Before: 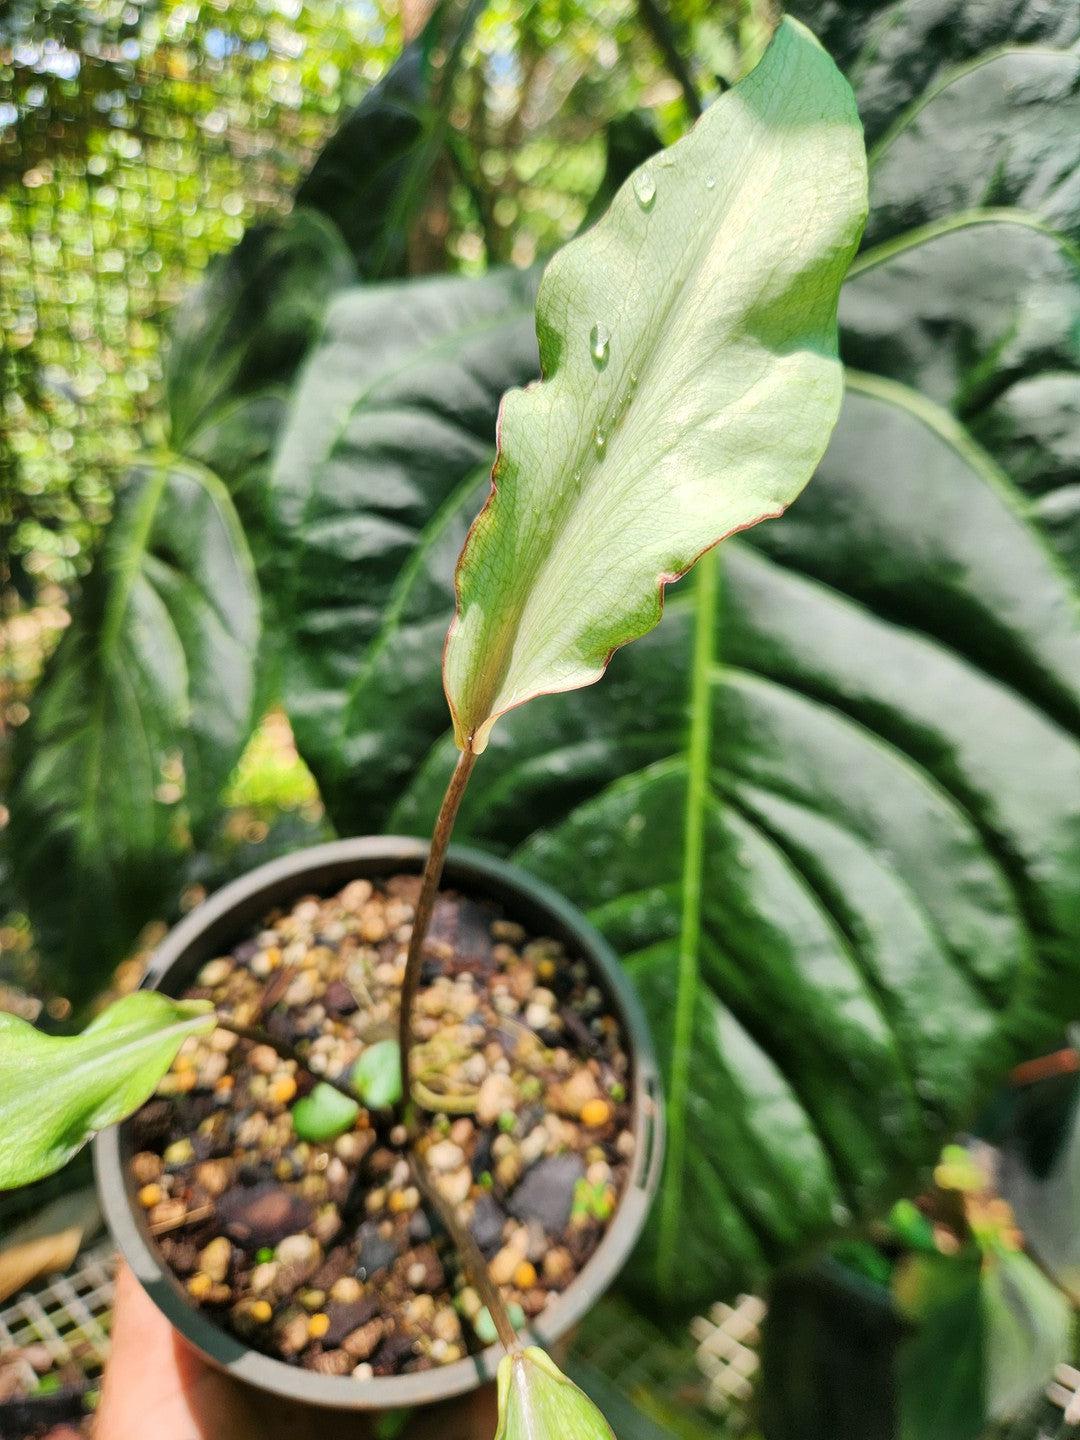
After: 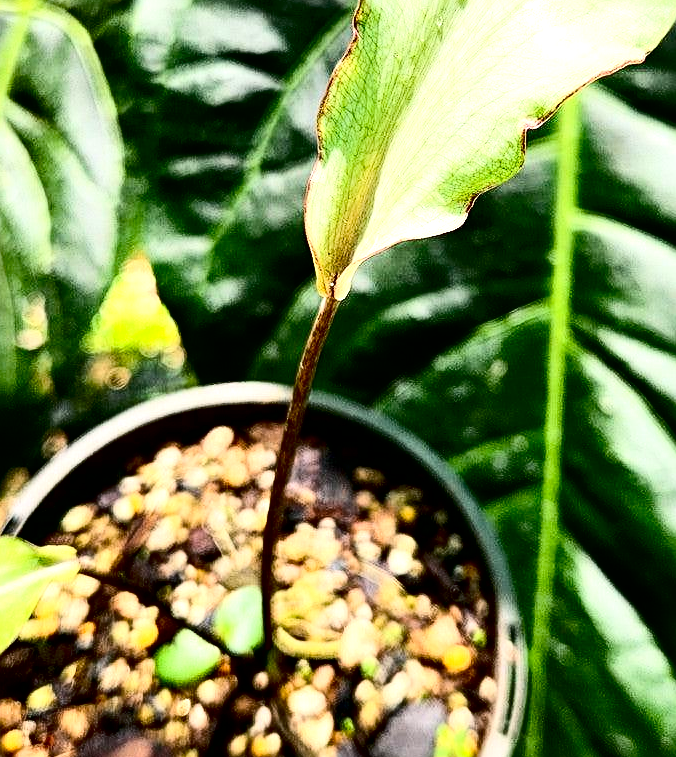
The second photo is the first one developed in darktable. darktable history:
contrast brightness saturation: contrast 0.289
tone equalizer: -8 EV -0.723 EV, -7 EV -0.686 EV, -6 EV -0.639 EV, -5 EV -0.391 EV, -3 EV 0.38 EV, -2 EV 0.6 EV, -1 EV 0.678 EV, +0 EV 0.732 EV, smoothing diameter 2.16%, edges refinement/feathering 18.77, mask exposure compensation -1.57 EV, filter diffusion 5
exposure: black level correction 0.025, exposure 0.18 EV, compensate highlight preservation false
crop: left 12.864%, top 31.533%, right 24.497%, bottom 15.879%
sharpen: radius 2.531, amount 0.622
